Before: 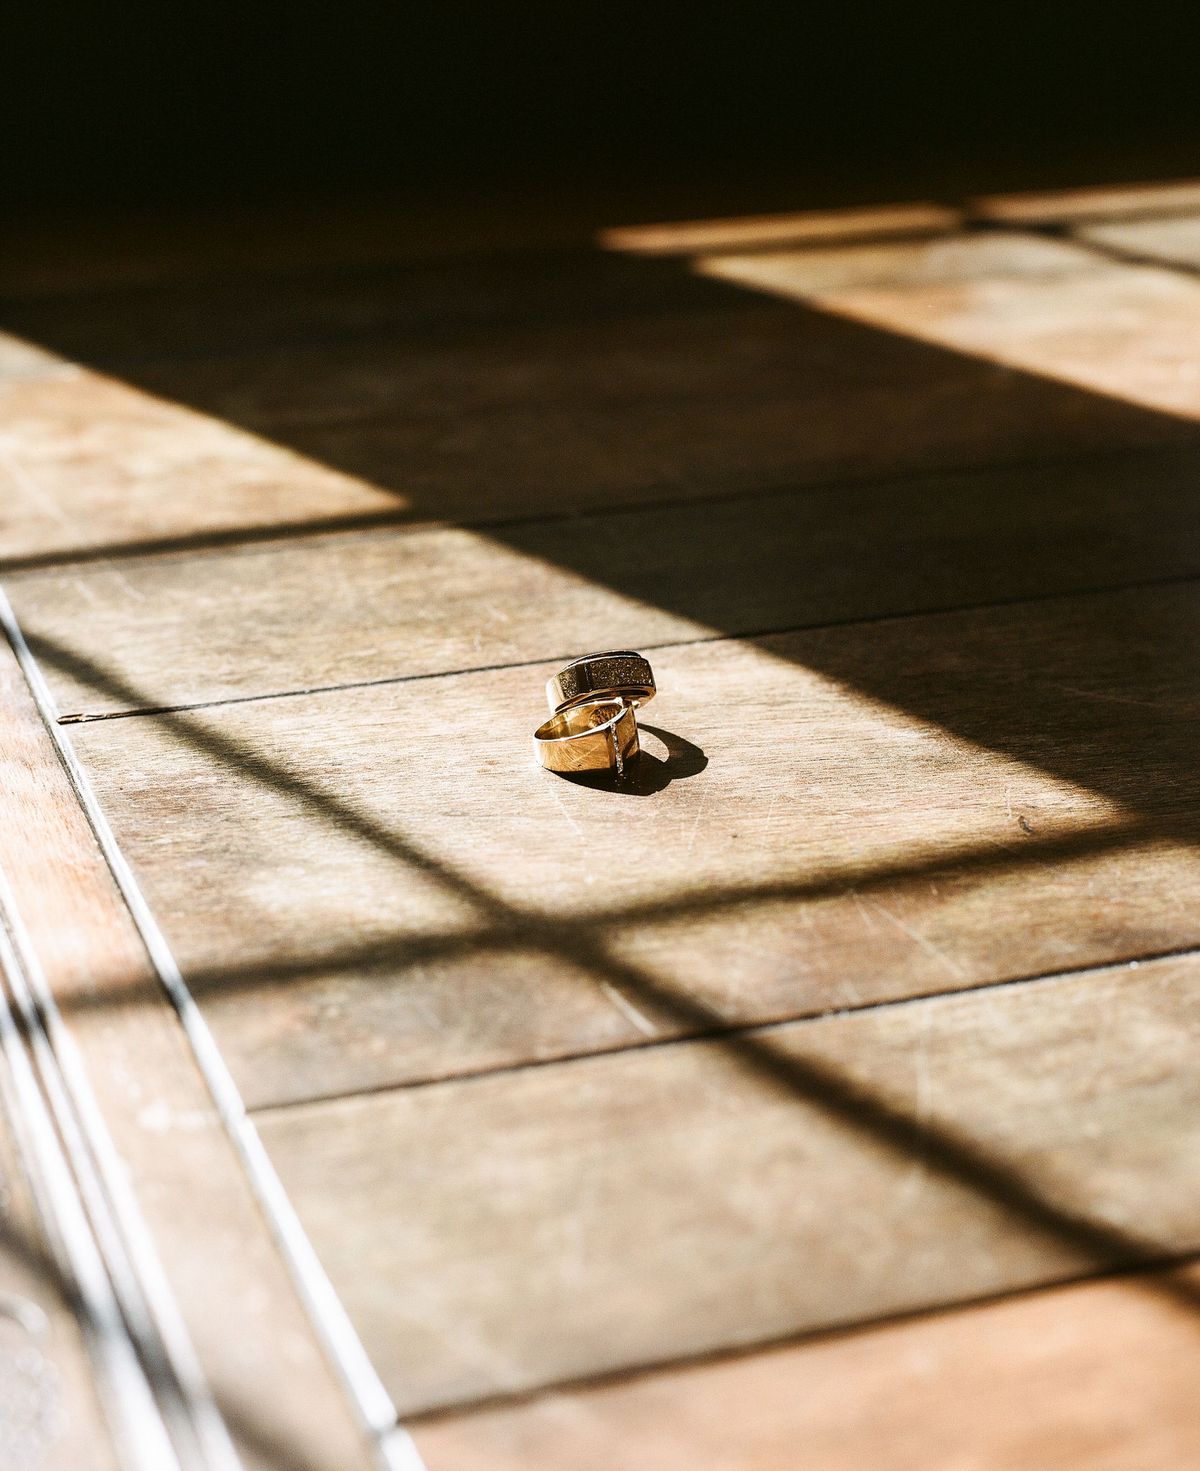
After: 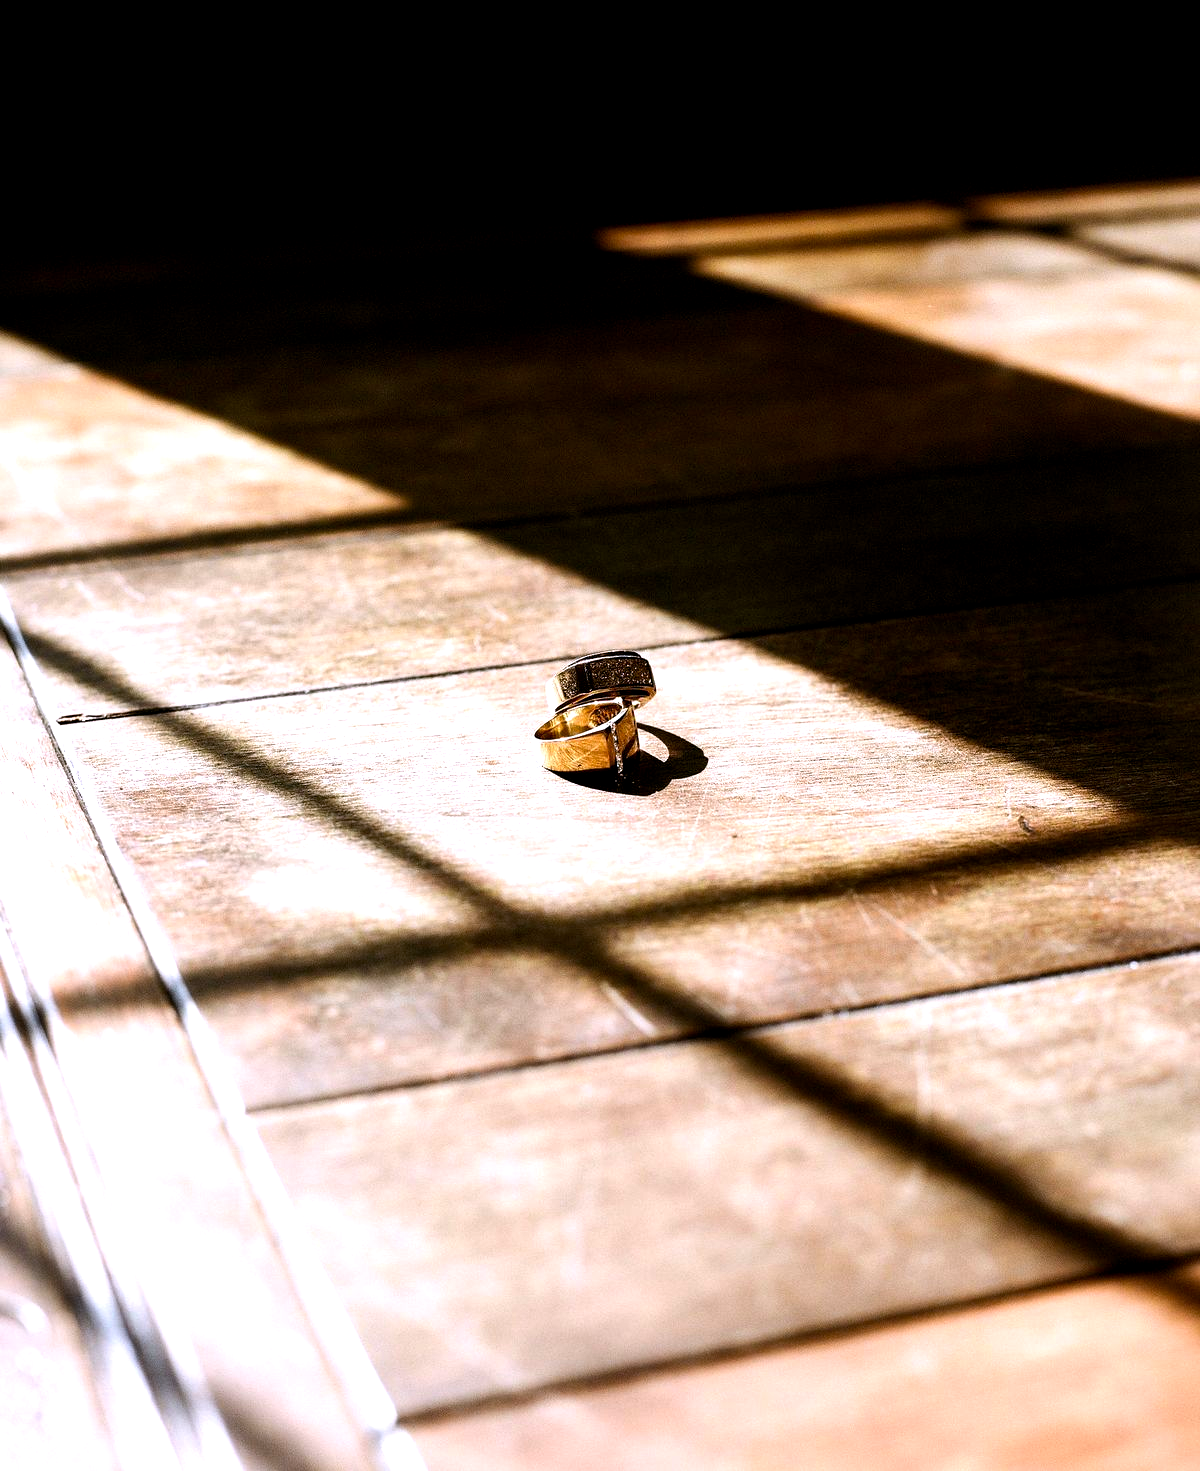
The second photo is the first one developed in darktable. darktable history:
color balance: lift [0.991, 1, 1, 1], gamma [0.996, 1, 1, 1], input saturation 98.52%, contrast 20.34%, output saturation 103.72%
white balance: red 1.004, blue 1.096
